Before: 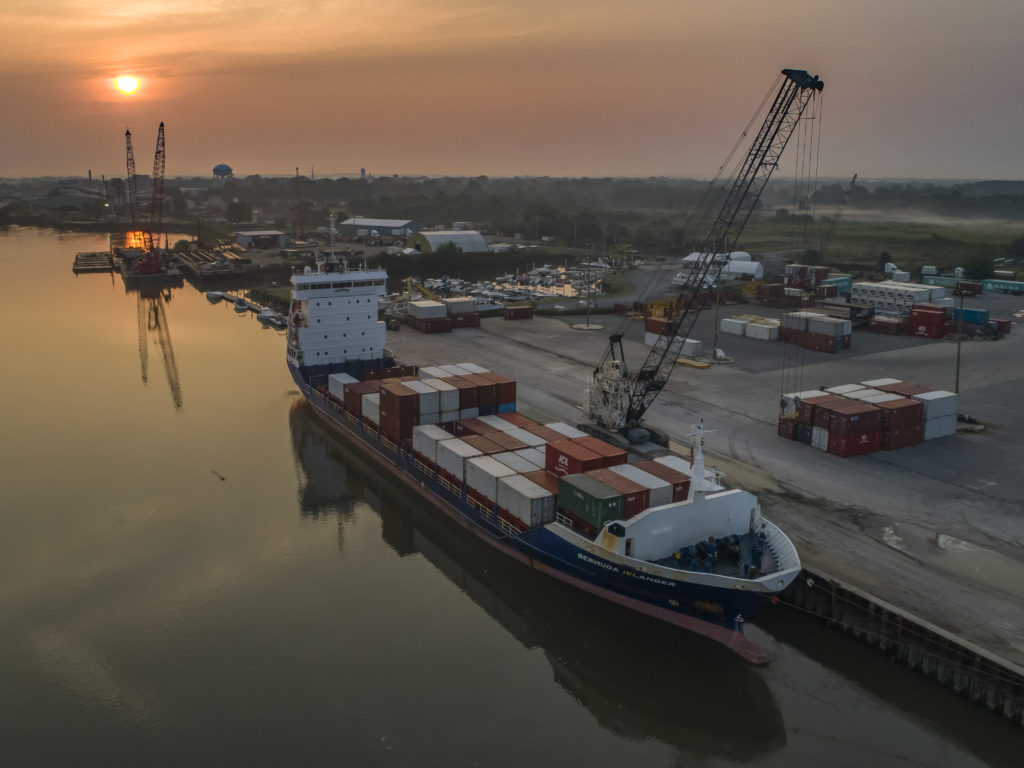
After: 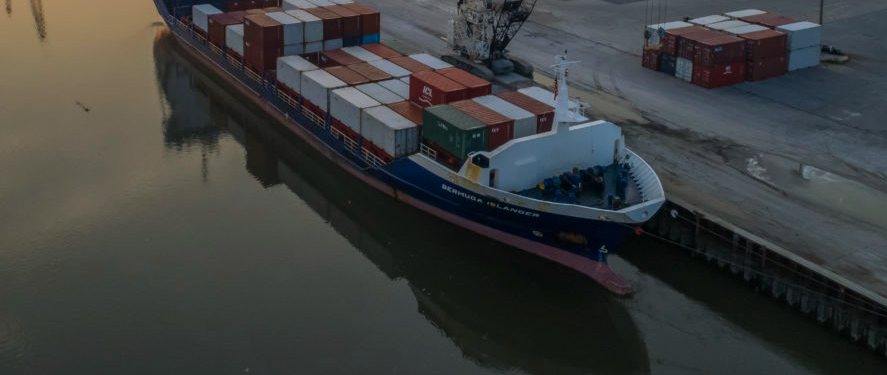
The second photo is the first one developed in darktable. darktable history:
crop and rotate: left 13.306%, top 48.129%, bottom 2.928%
white balance: red 0.954, blue 1.079
